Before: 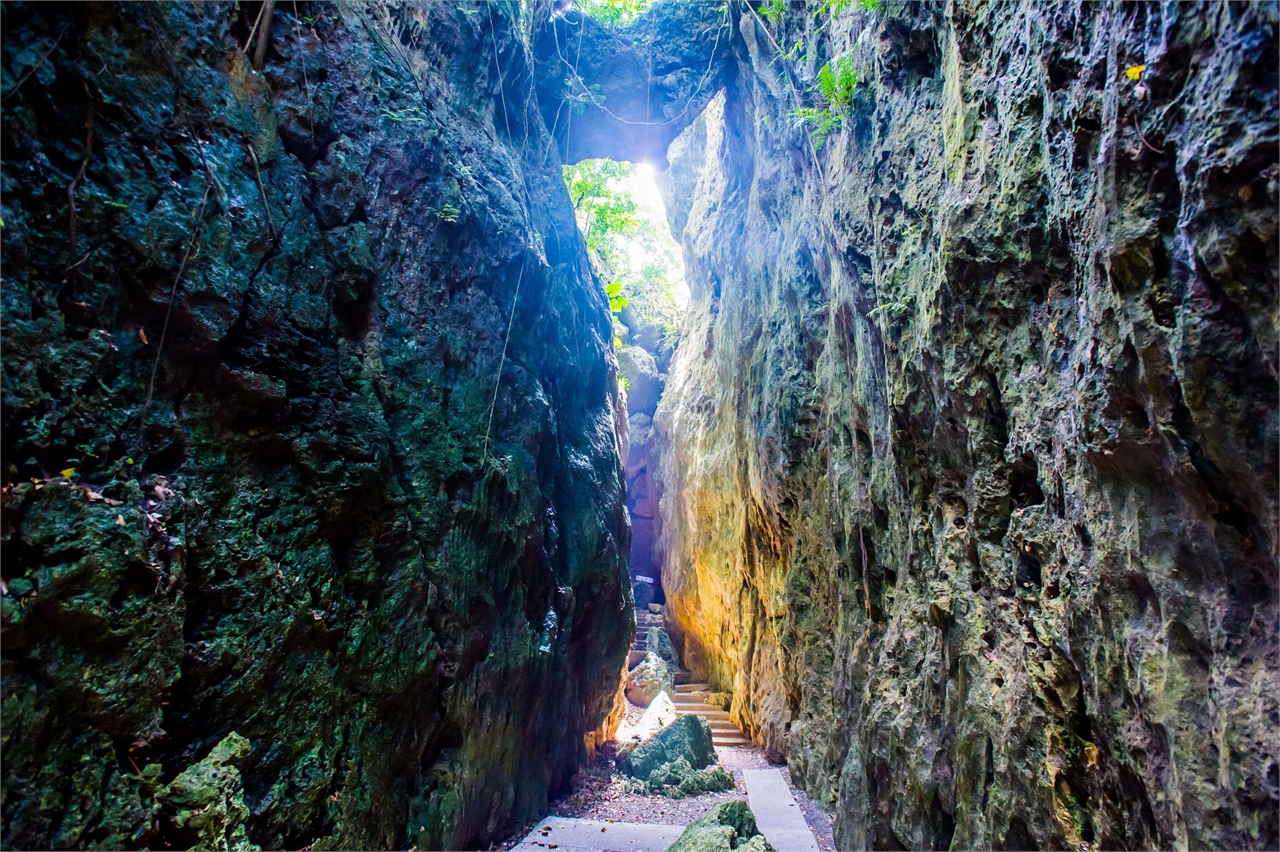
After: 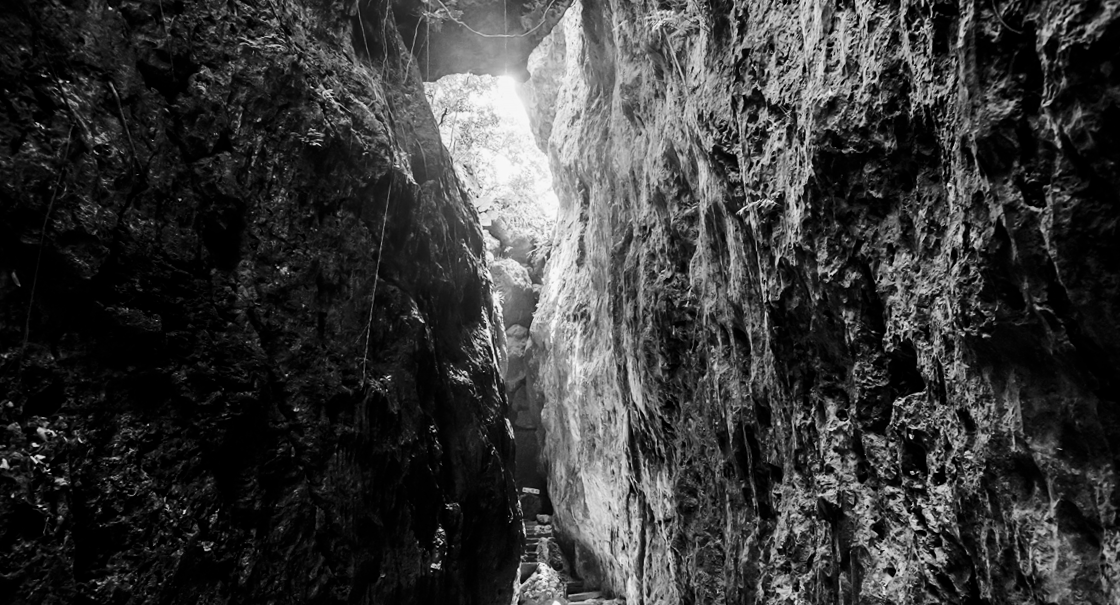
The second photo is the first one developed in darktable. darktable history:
monochrome: a 32, b 64, size 2.3
color correction: saturation 0.8
crop: left 8.155%, top 6.611%, bottom 15.385%
rotate and perspective: rotation -3.52°, crop left 0.036, crop right 0.964, crop top 0.081, crop bottom 0.919
contrast brightness saturation: contrast 0.19, brightness -0.24, saturation 0.11
